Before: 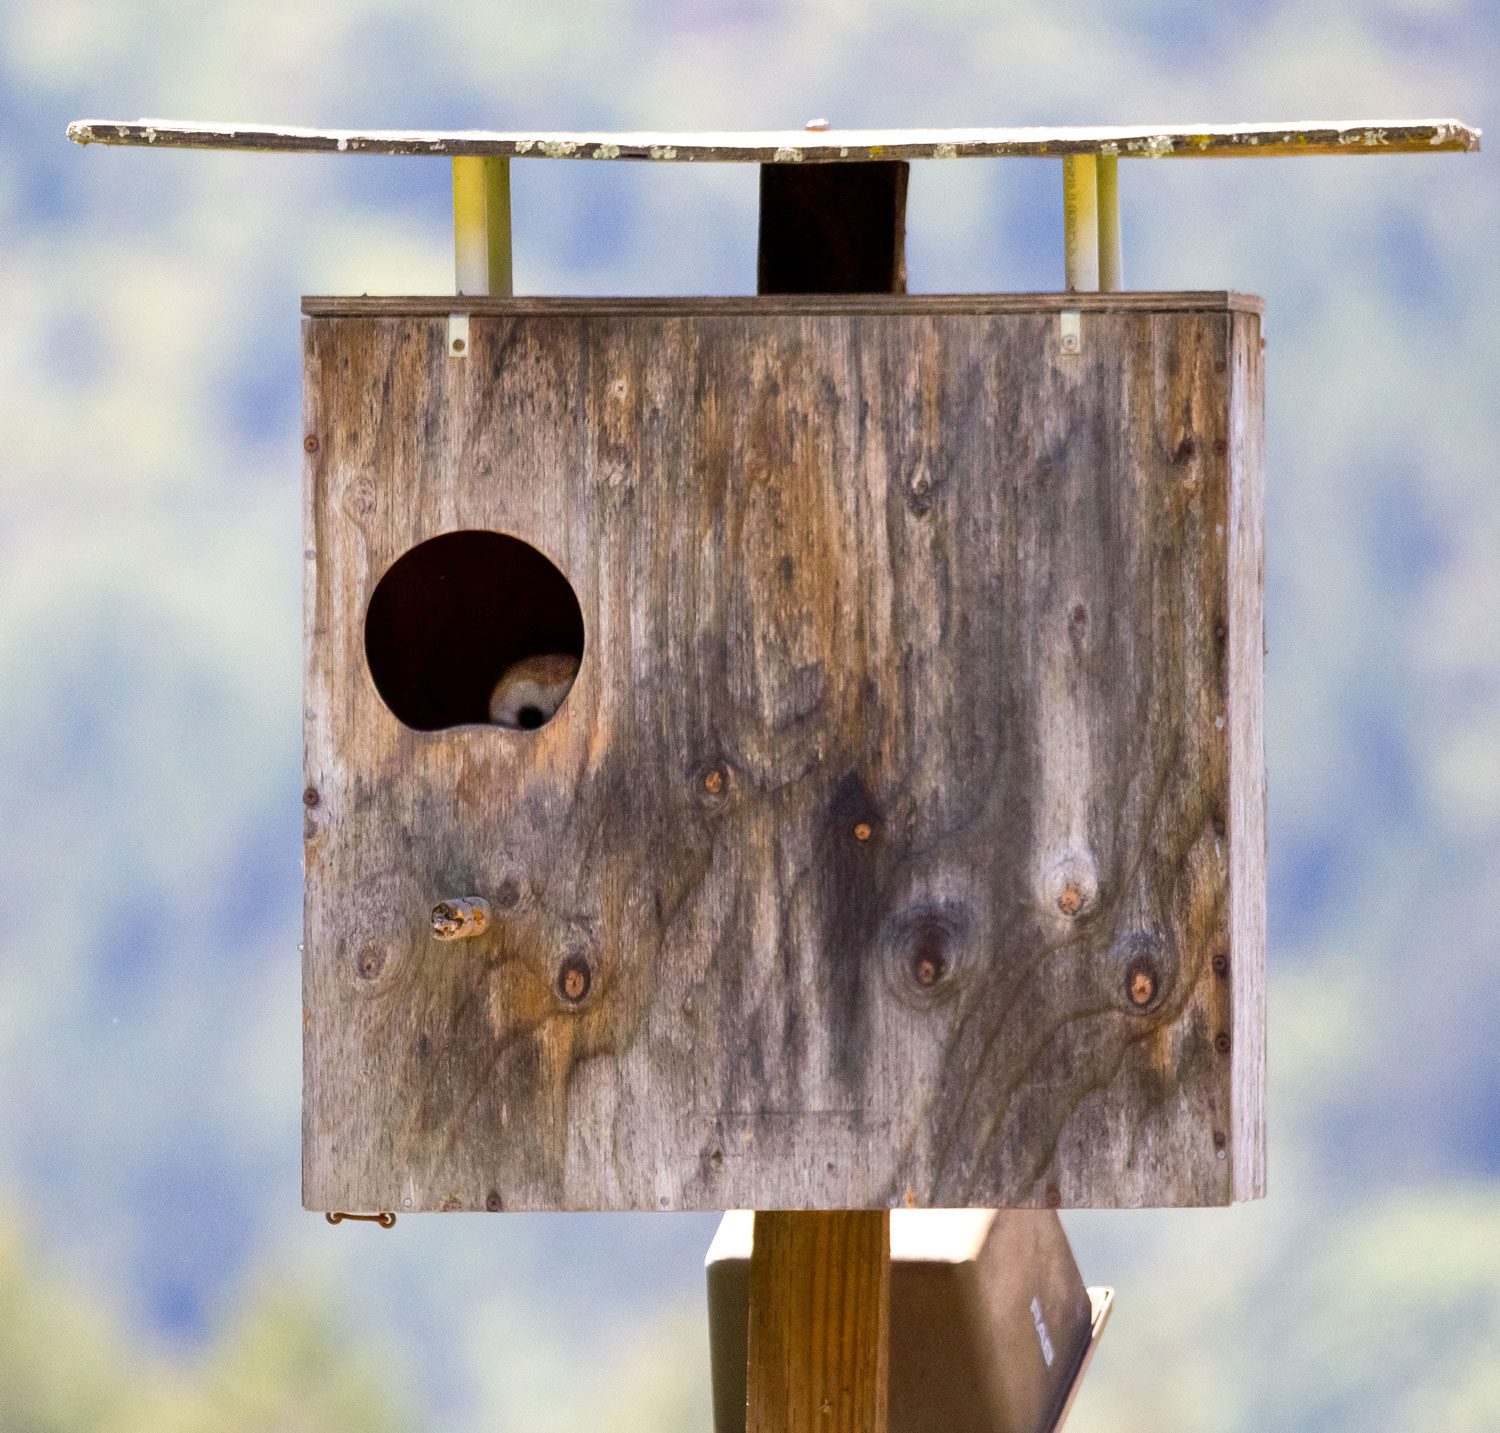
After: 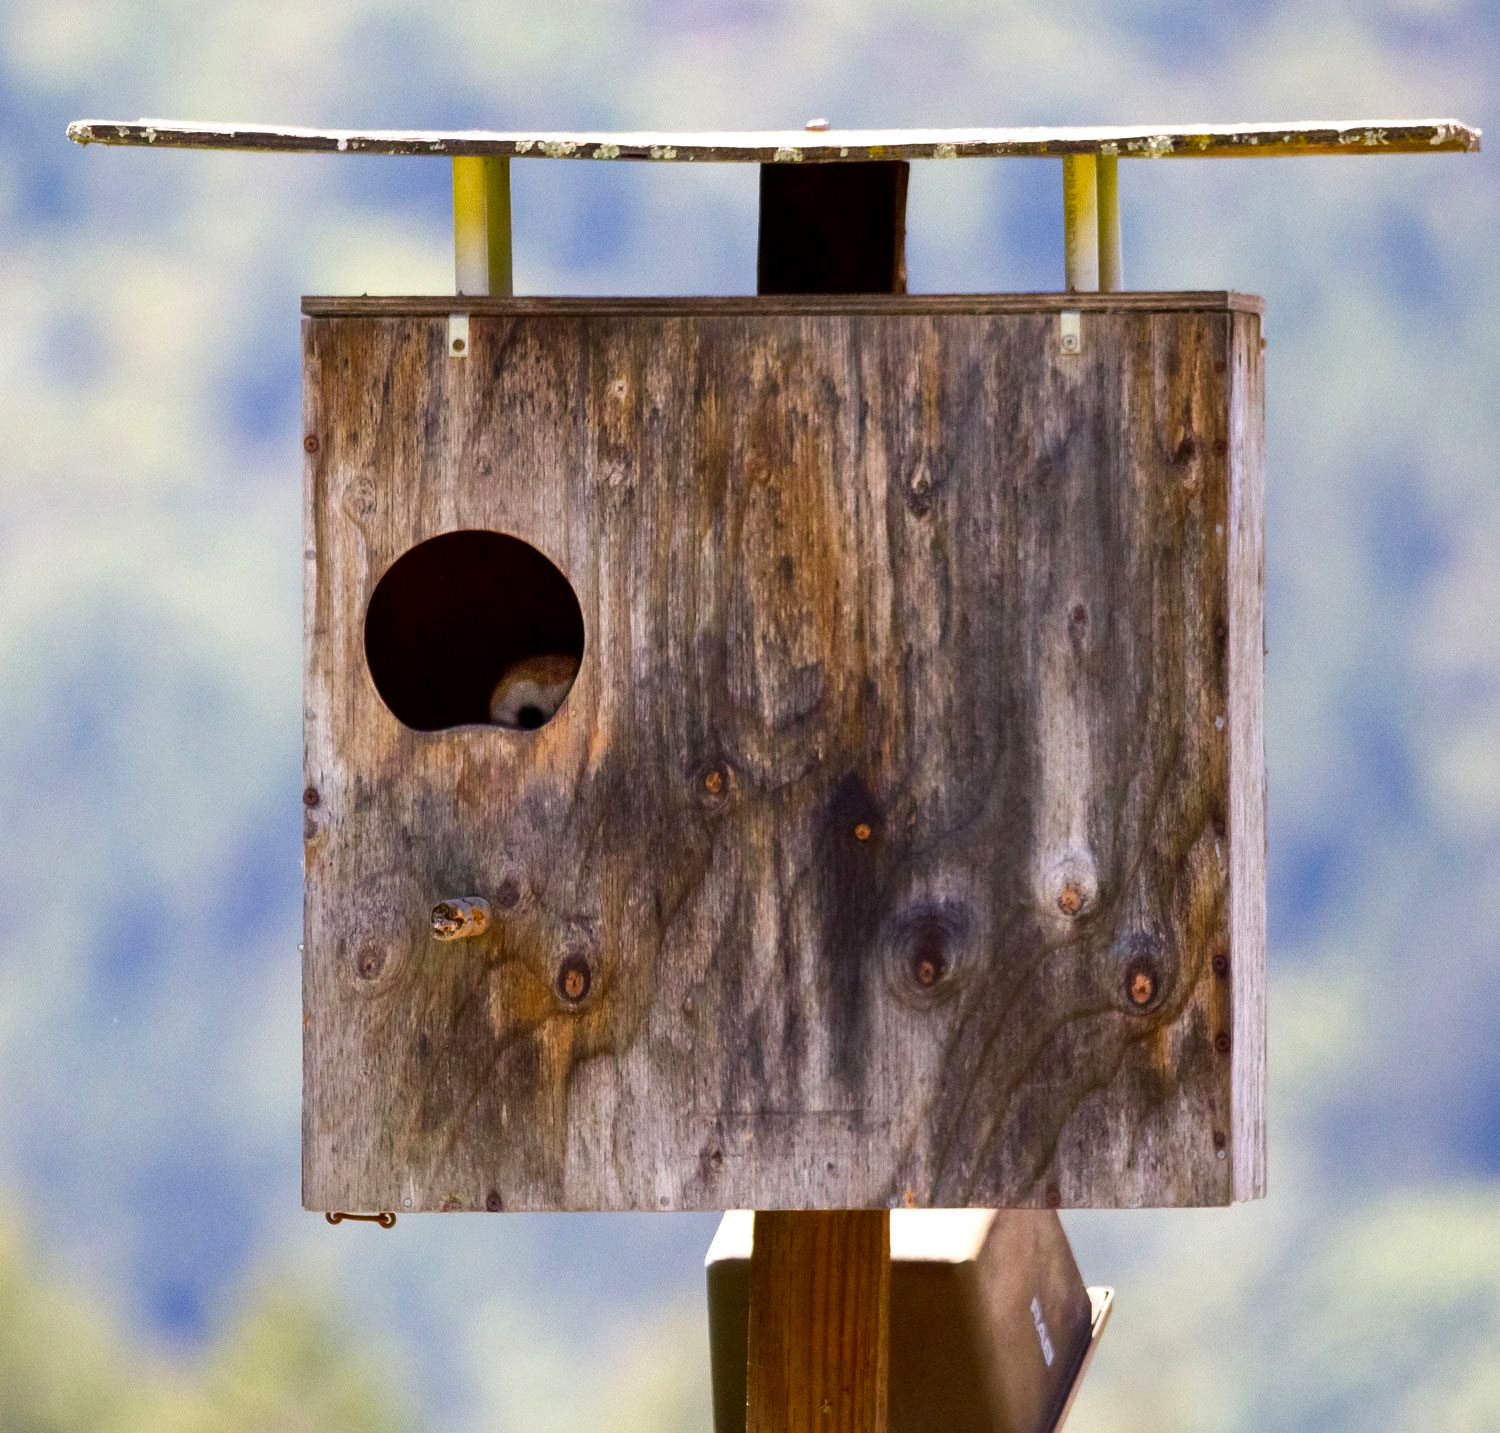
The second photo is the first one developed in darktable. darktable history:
contrast brightness saturation: contrast 0.07, brightness -0.13, saturation 0.06
color contrast: green-magenta contrast 1.1, blue-yellow contrast 1.1, unbound 0
